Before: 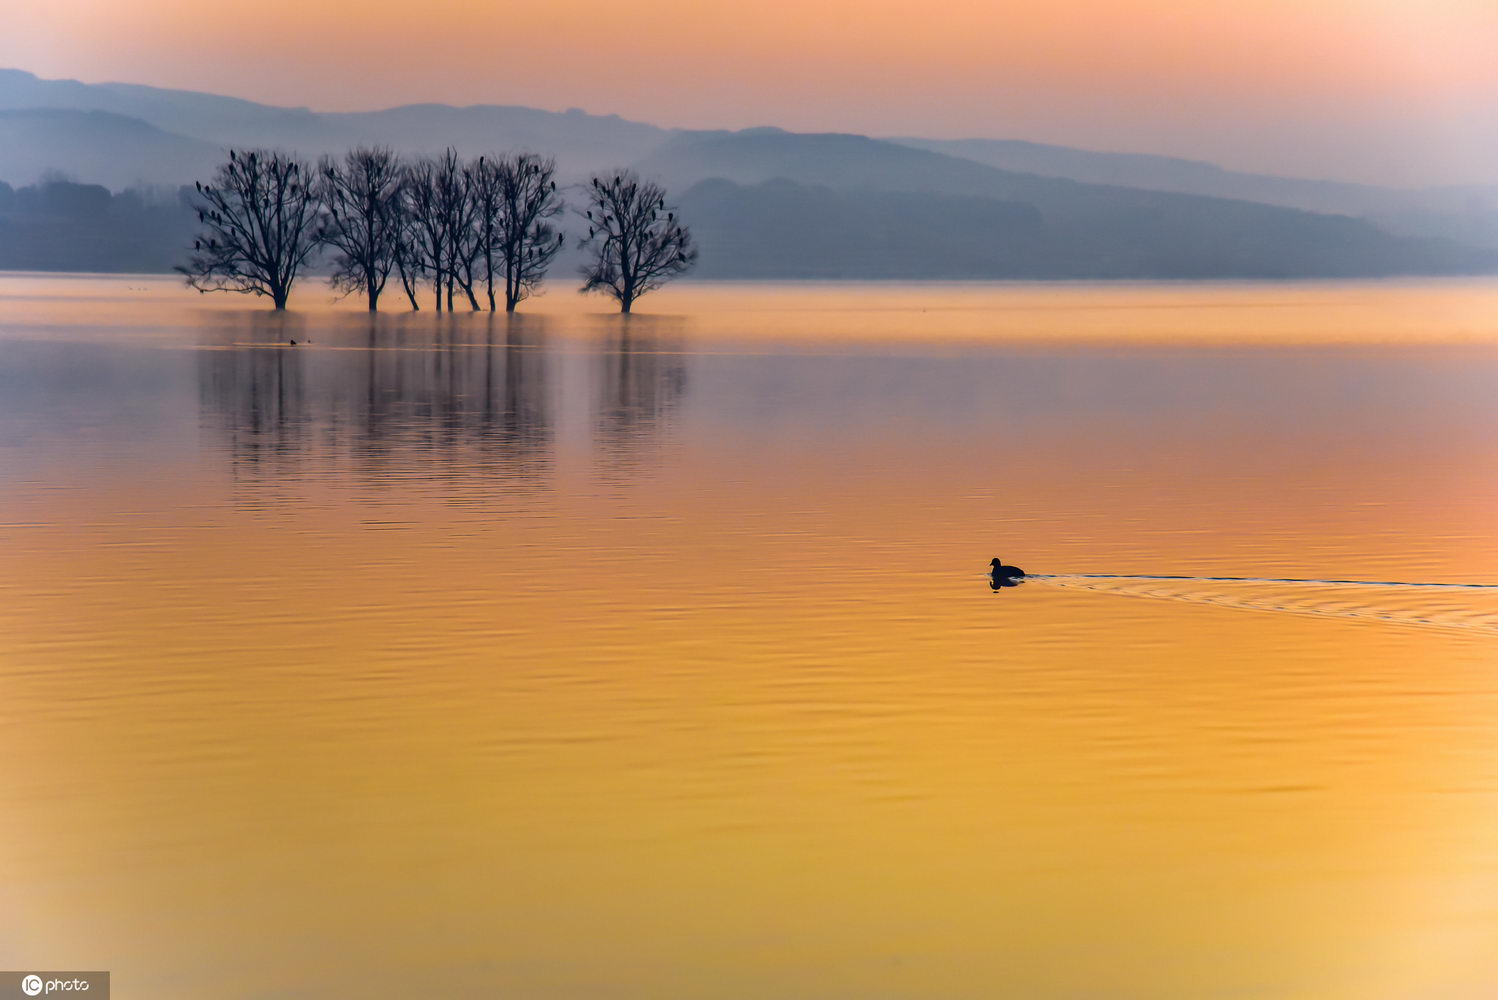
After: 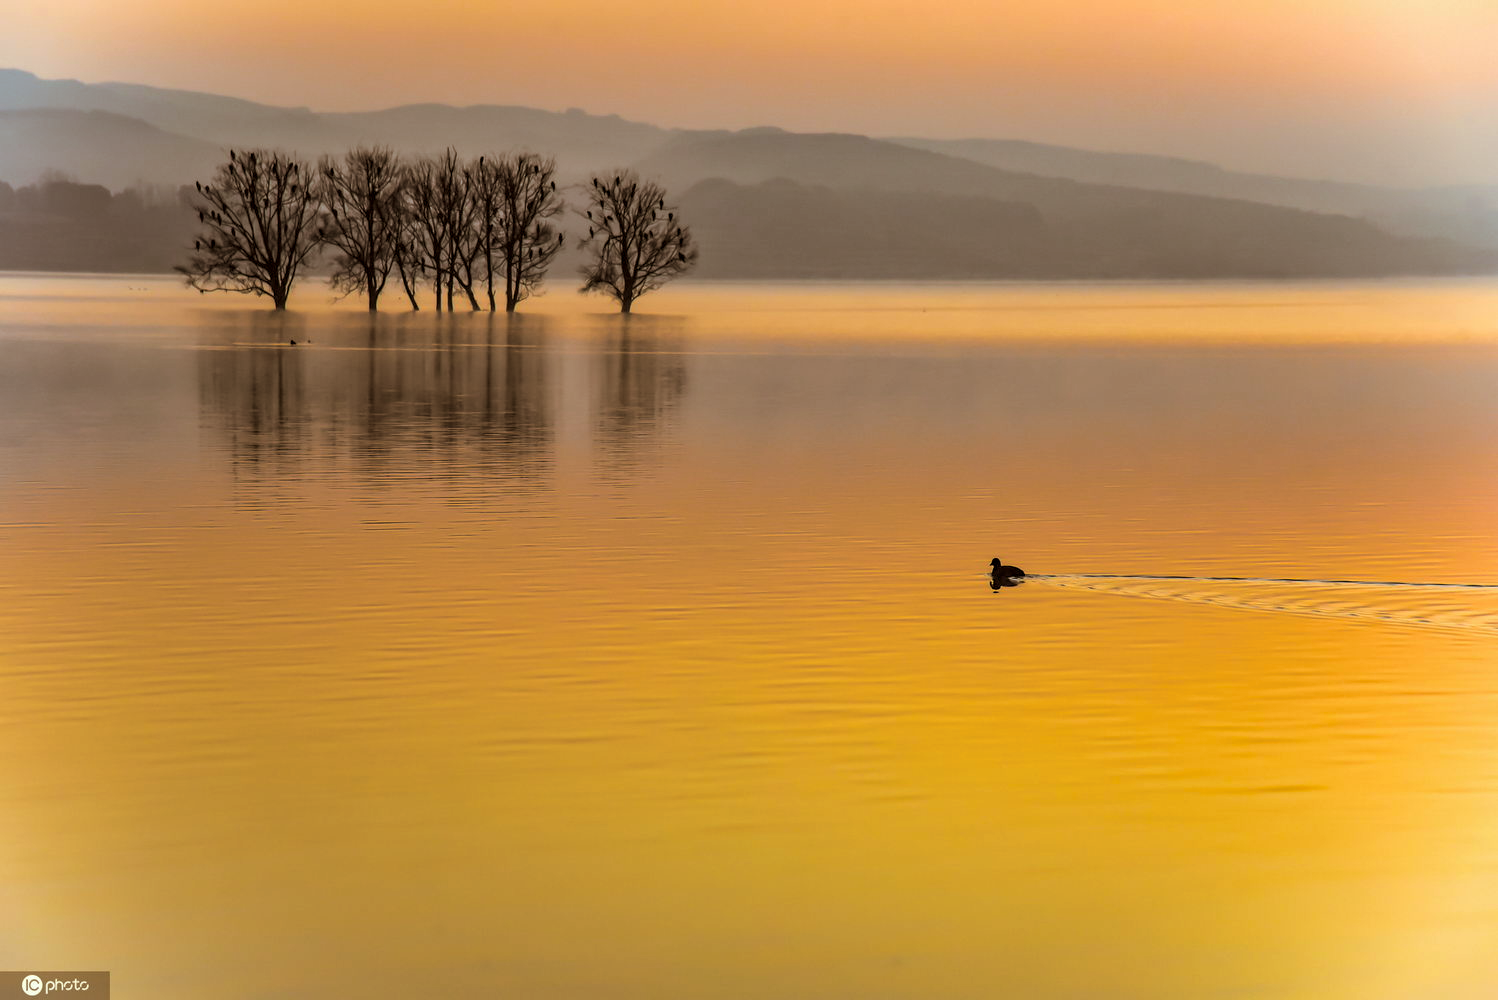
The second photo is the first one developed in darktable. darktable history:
local contrast: highlights 100%, shadows 100%, detail 120%, midtone range 0.2
split-toning: shadows › hue 32.4°, shadows › saturation 0.51, highlights › hue 180°, highlights › saturation 0, balance -60.17, compress 55.19%
color correction: highlights a* -5.94, highlights b* 9.48, shadows a* 10.12, shadows b* 23.94
